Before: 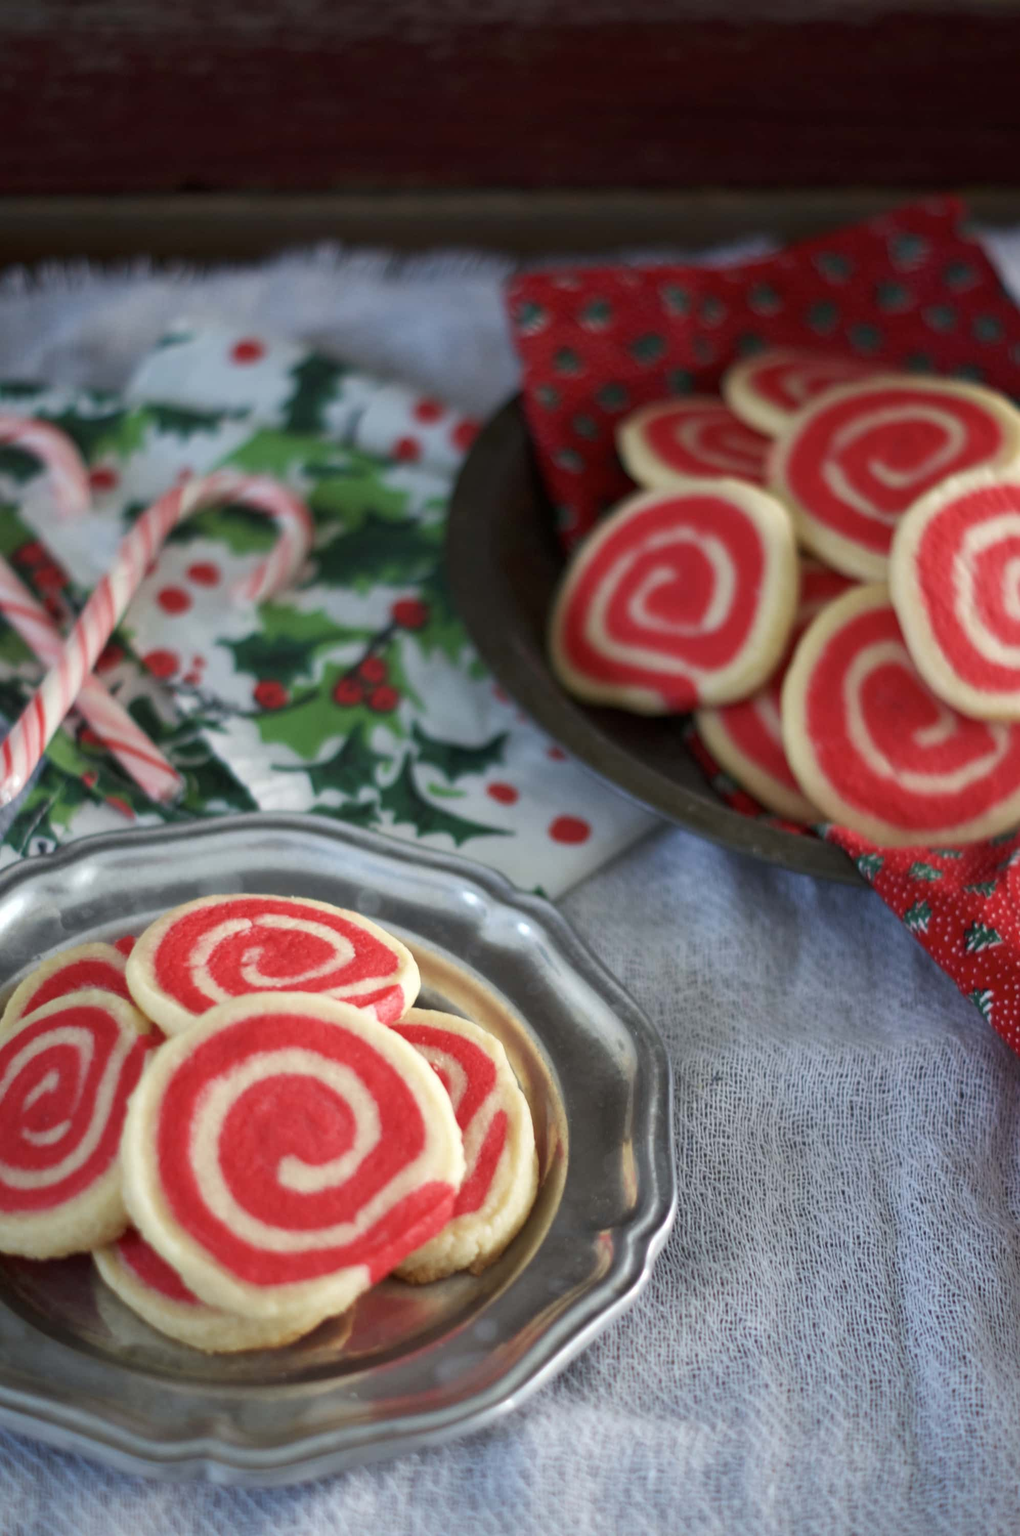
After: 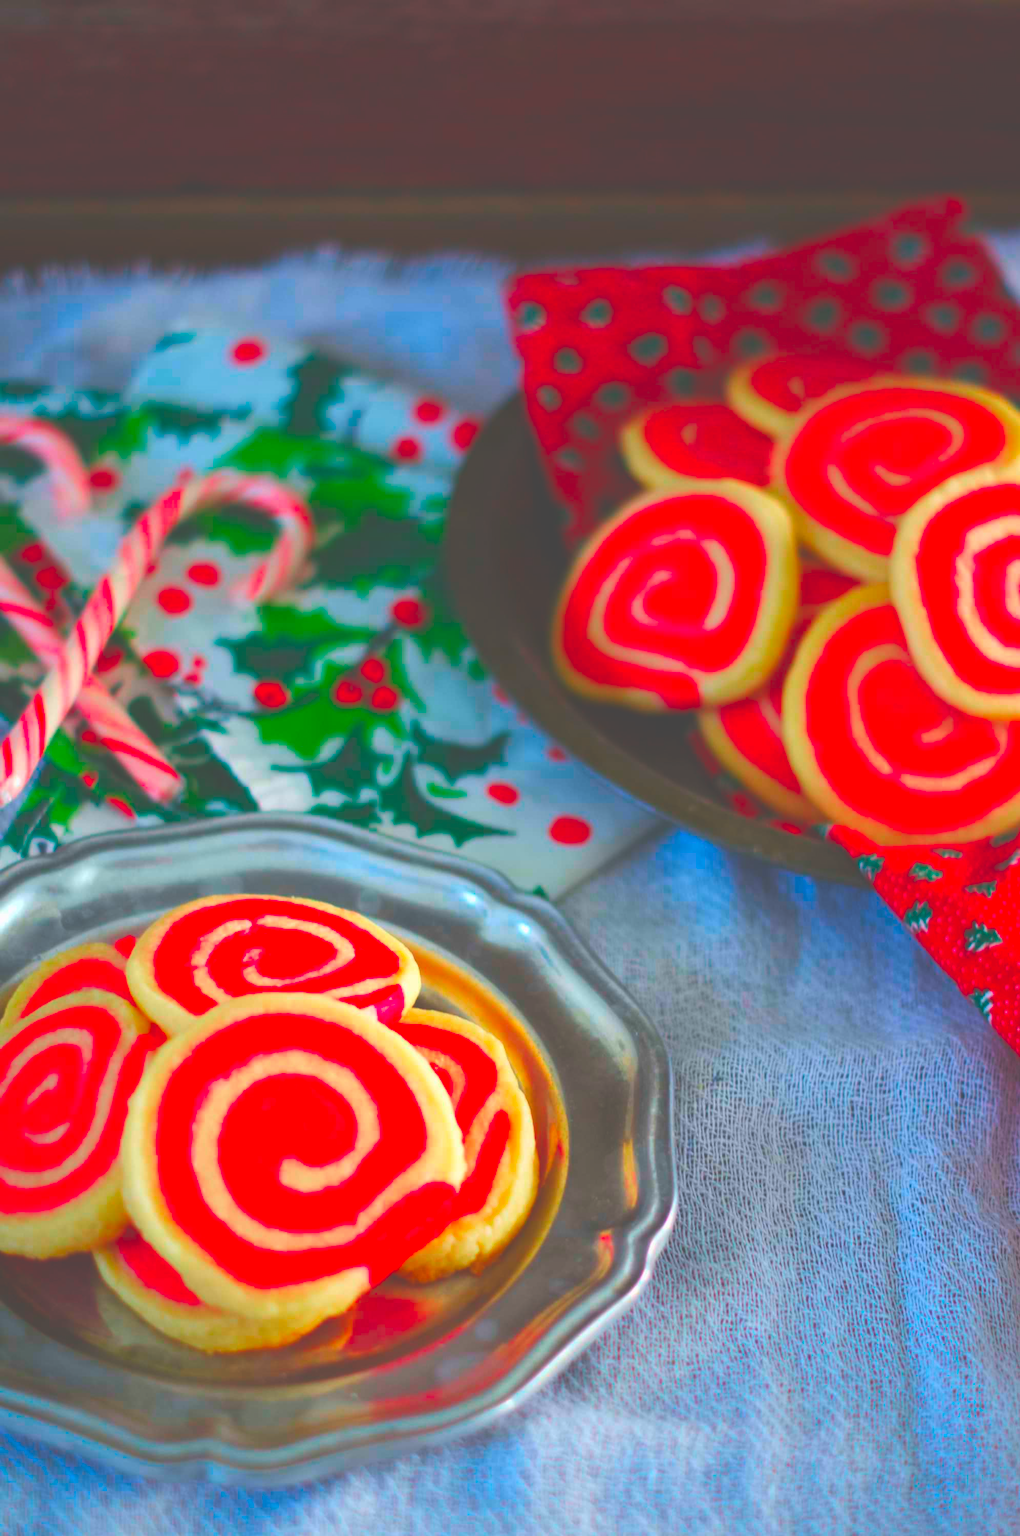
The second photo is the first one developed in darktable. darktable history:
color correction: highlights b* 0.05, saturation 2.96
exposure: black level correction -0.062, exposure -0.05 EV, compensate exposure bias true, compensate highlight preservation false
